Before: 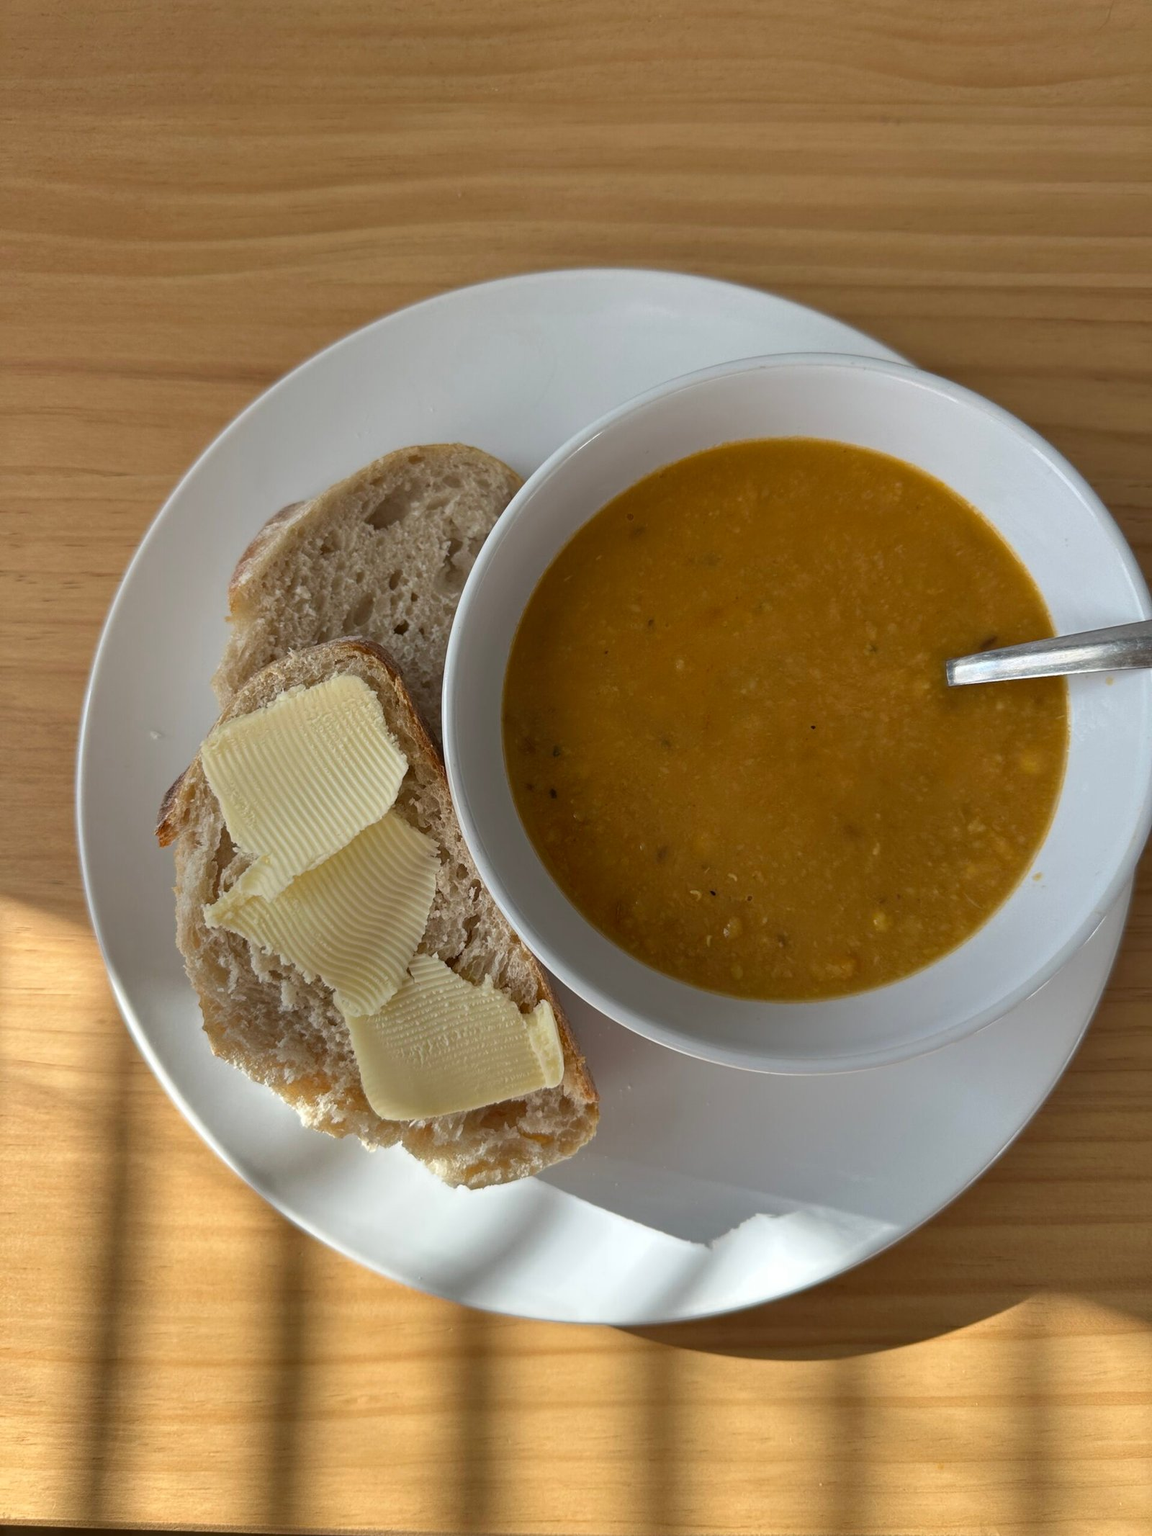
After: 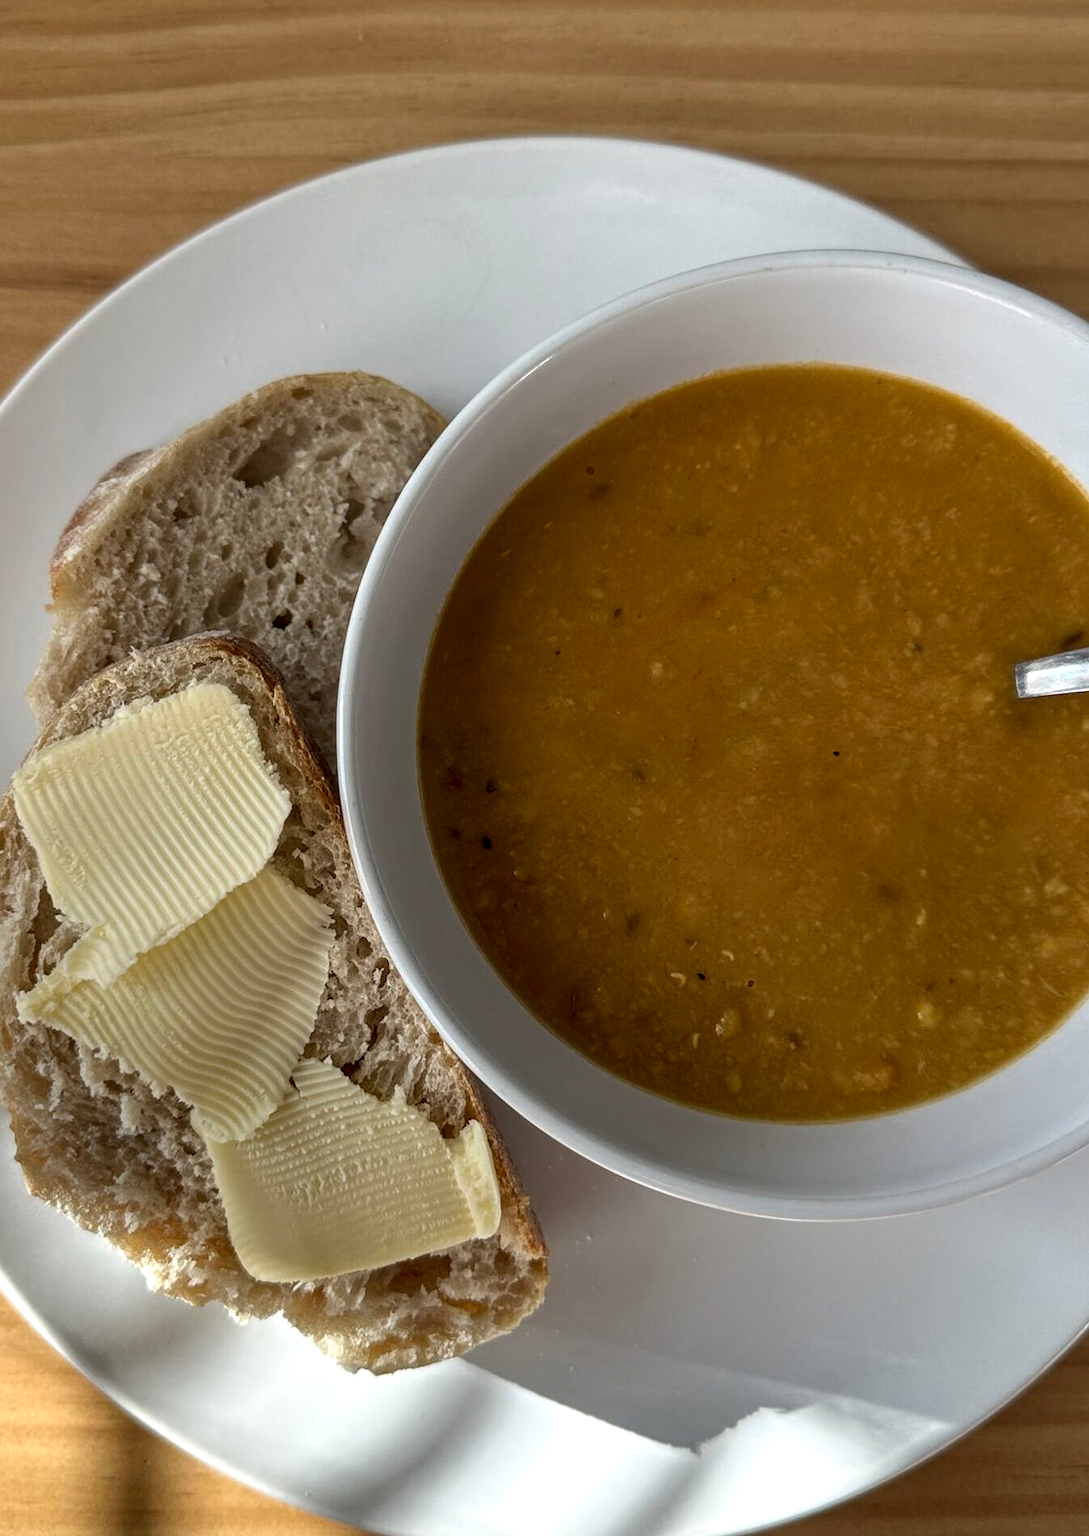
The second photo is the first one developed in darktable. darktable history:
crop and rotate: left 16.66%, top 10.908%, right 13.019%, bottom 14.722%
local contrast: detail 150%
